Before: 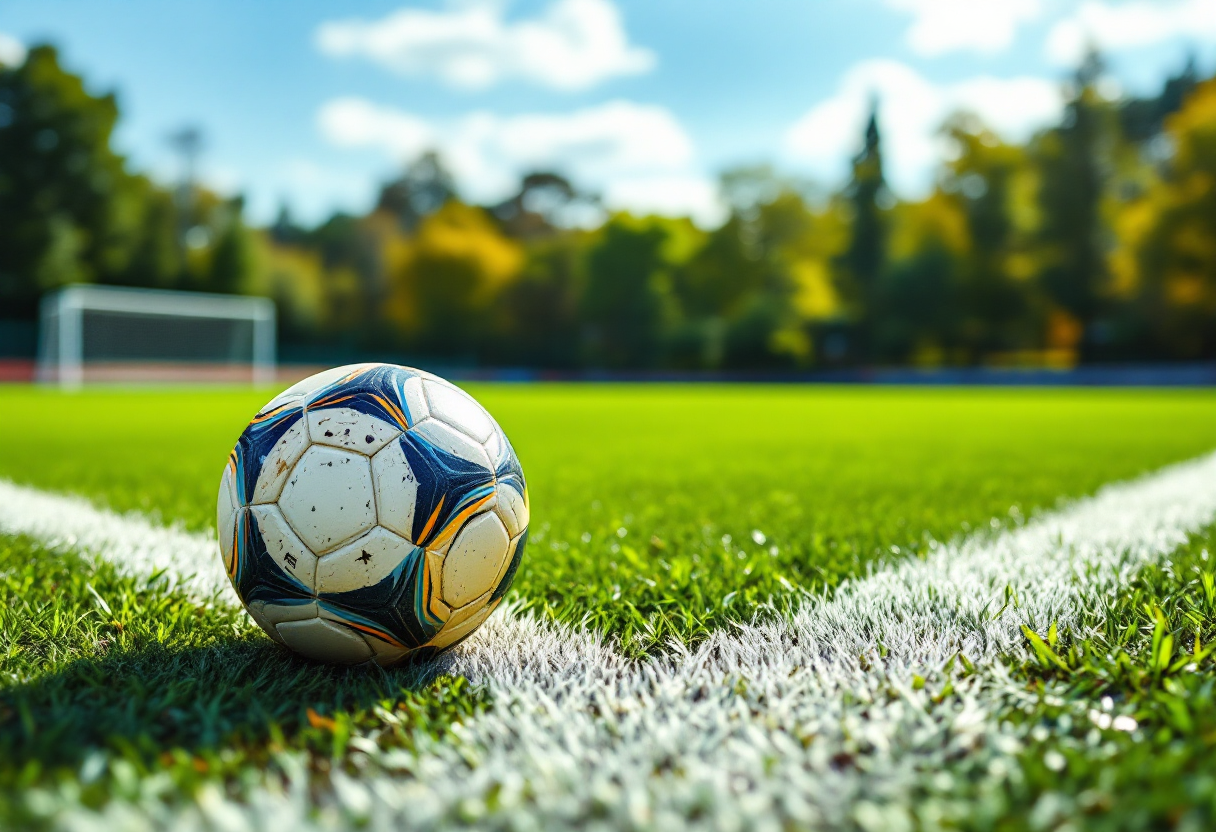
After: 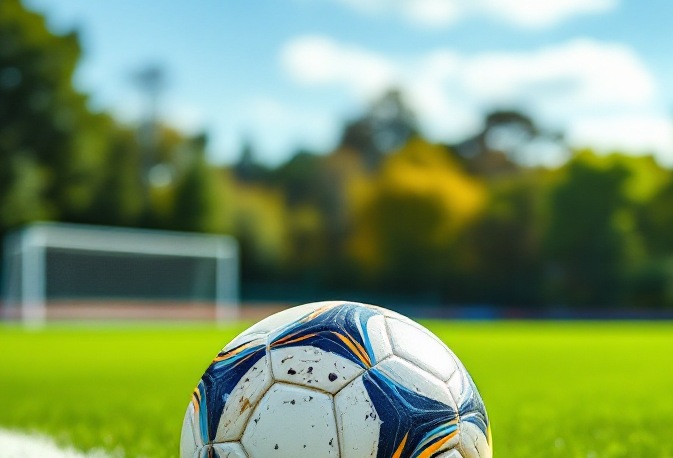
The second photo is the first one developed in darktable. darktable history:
crop and rotate: left 3.057%, top 7.527%, right 41.529%, bottom 37.379%
